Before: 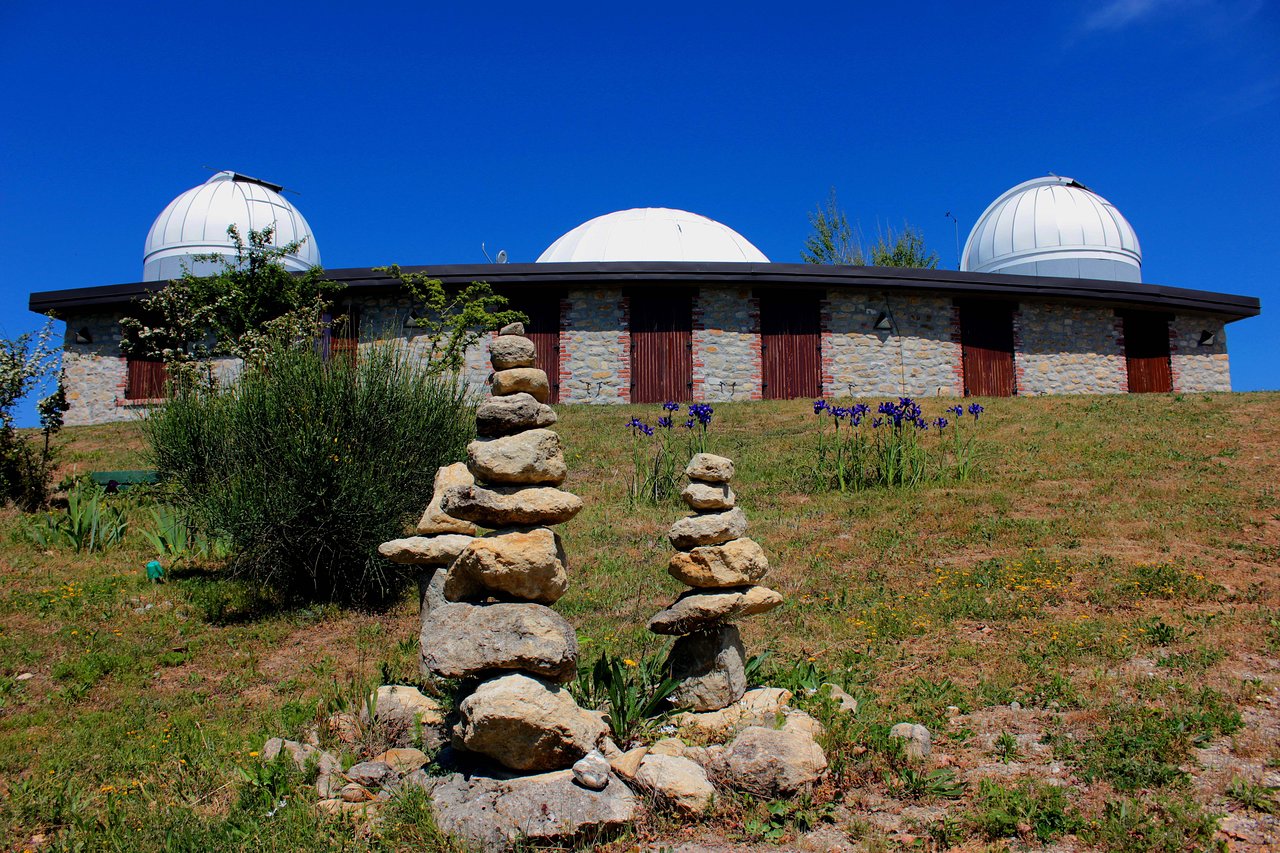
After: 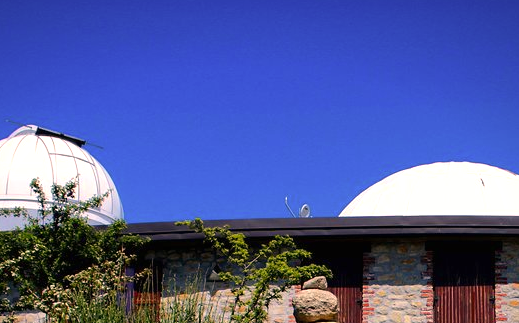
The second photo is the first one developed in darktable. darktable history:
crop: left 15.452%, top 5.459%, right 43.956%, bottom 56.62%
color correction: highlights a* 11.96, highlights b* 11.58
exposure: black level correction 0, exposure 0.5 EV, compensate highlight preservation false
vignetting: fall-off start 97.52%, fall-off radius 100%, brightness -0.574, saturation 0, center (-0.027, 0.404), width/height ratio 1.368, unbound false
